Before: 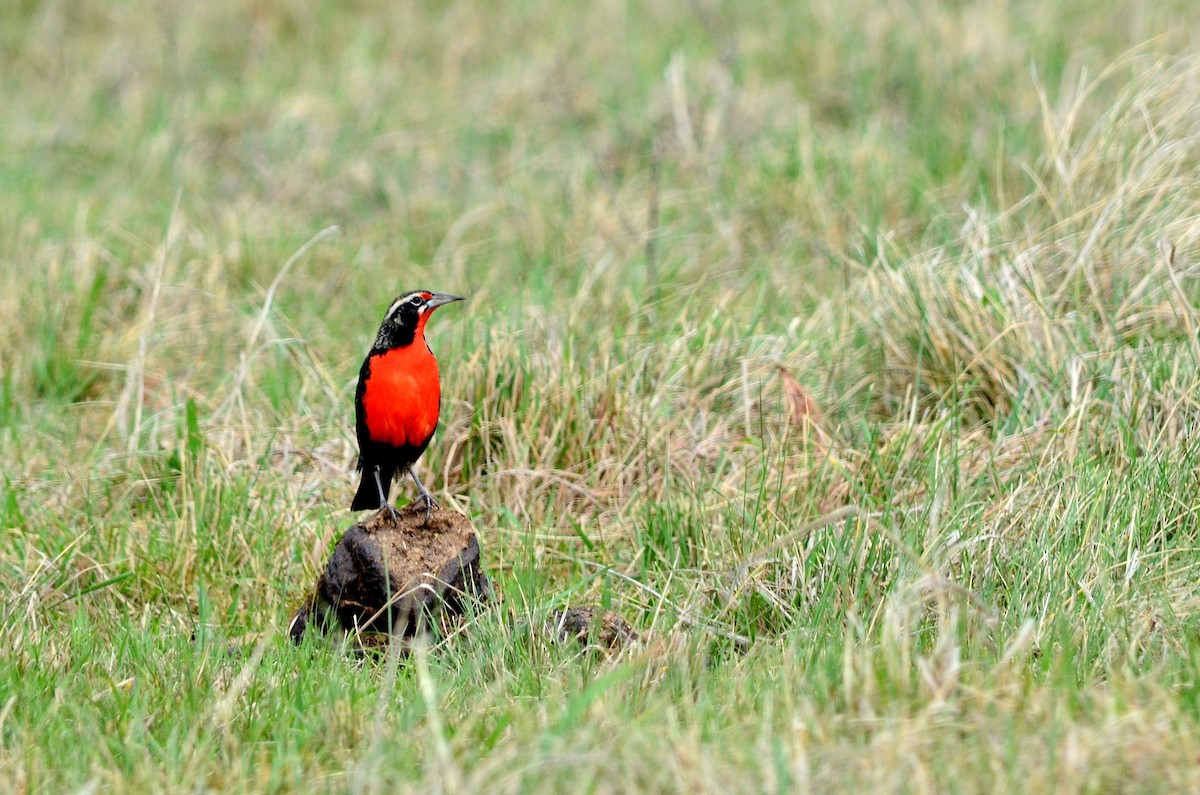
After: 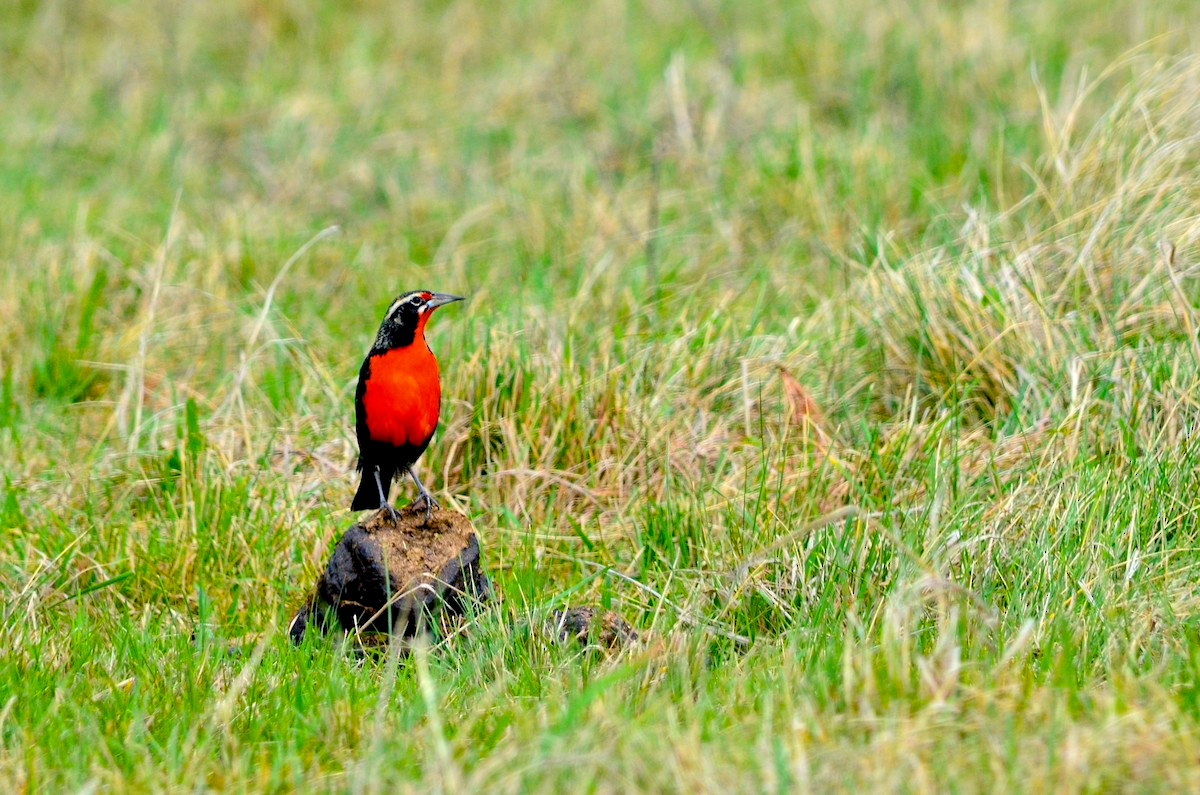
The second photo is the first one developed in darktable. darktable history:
color balance rgb: shadows lift › chroma 7.149%, shadows lift › hue 243.77°, global offset › luminance -0.509%, linear chroma grading › global chroma 9.015%, perceptual saturation grading › global saturation 29.701%, global vibrance 20%
